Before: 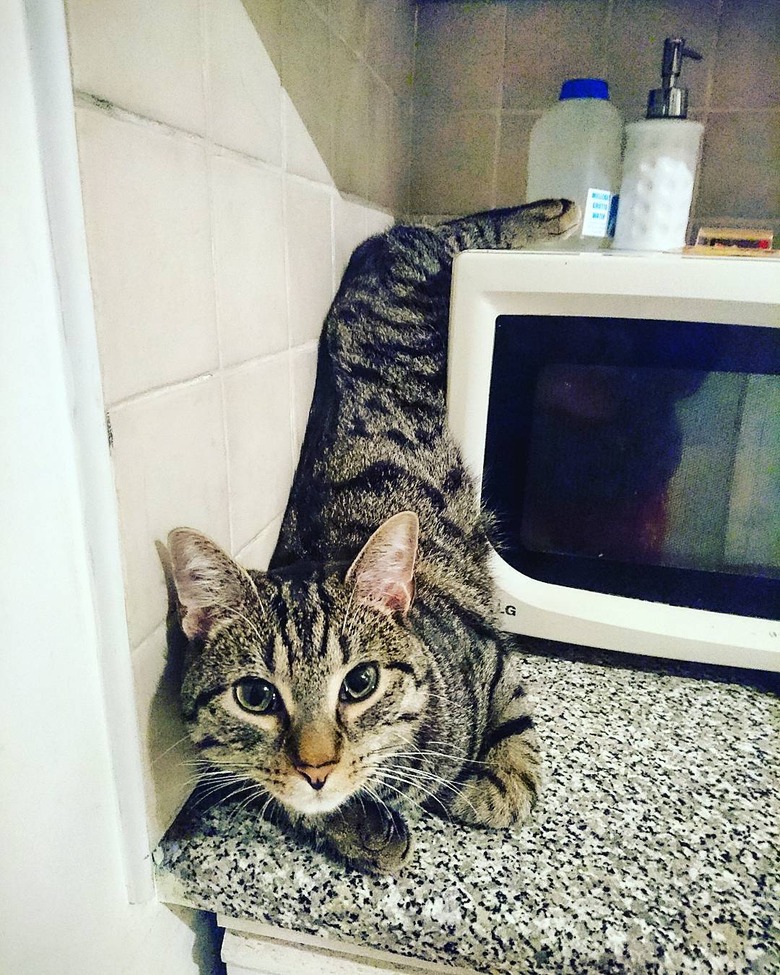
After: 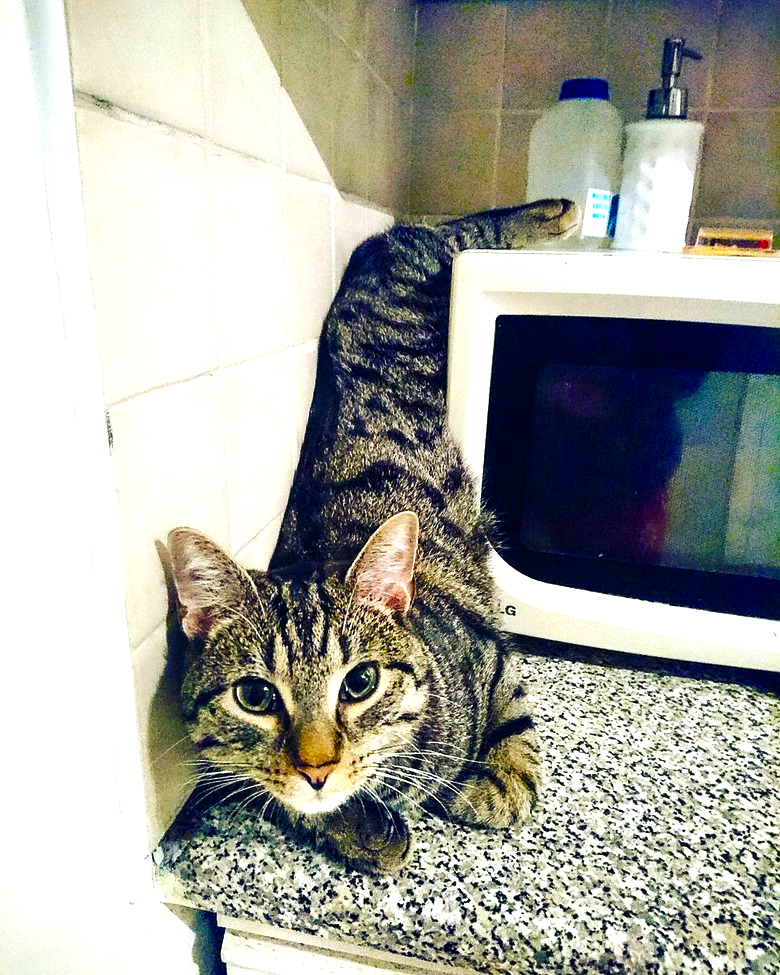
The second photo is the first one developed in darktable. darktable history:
color balance rgb: global offset › chroma 0.059%, global offset › hue 253.19°, linear chroma grading › global chroma 24.732%, perceptual saturation grading › global saturation 19.618%, perceptual saturation grading › highlights -24.925%, perceptual saturation grading › shadows 49.253%, perceptual brilliance grading › highlights 15.476%, perceptual brilliance grading › shadows -14.279%, global vibrance 10.049%
